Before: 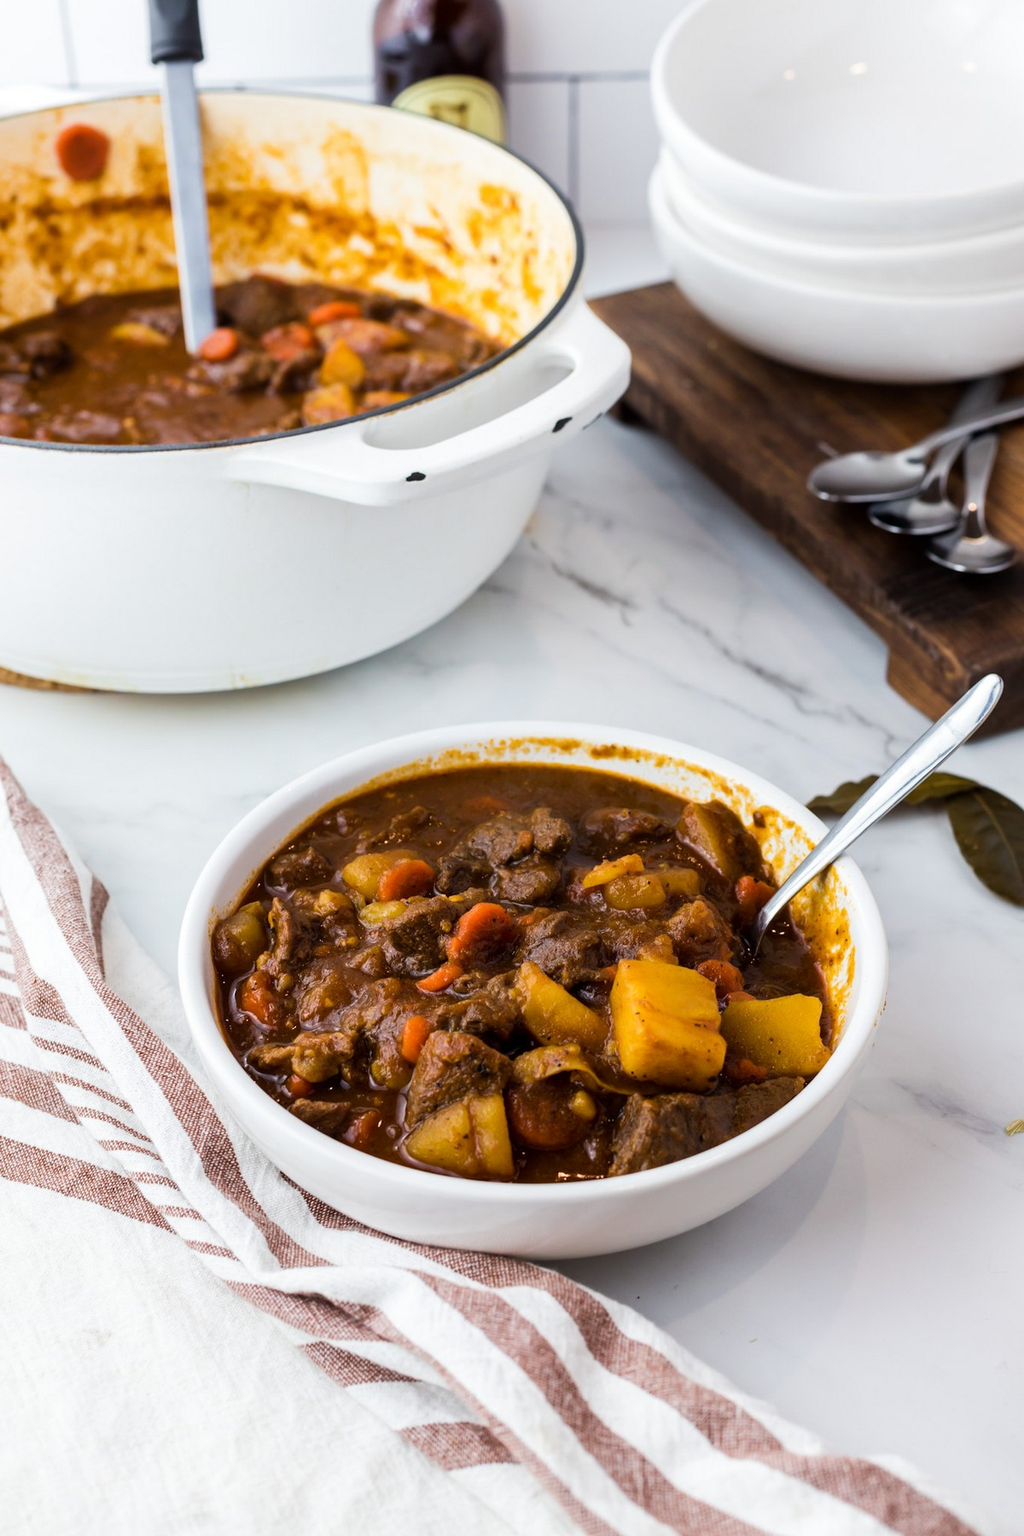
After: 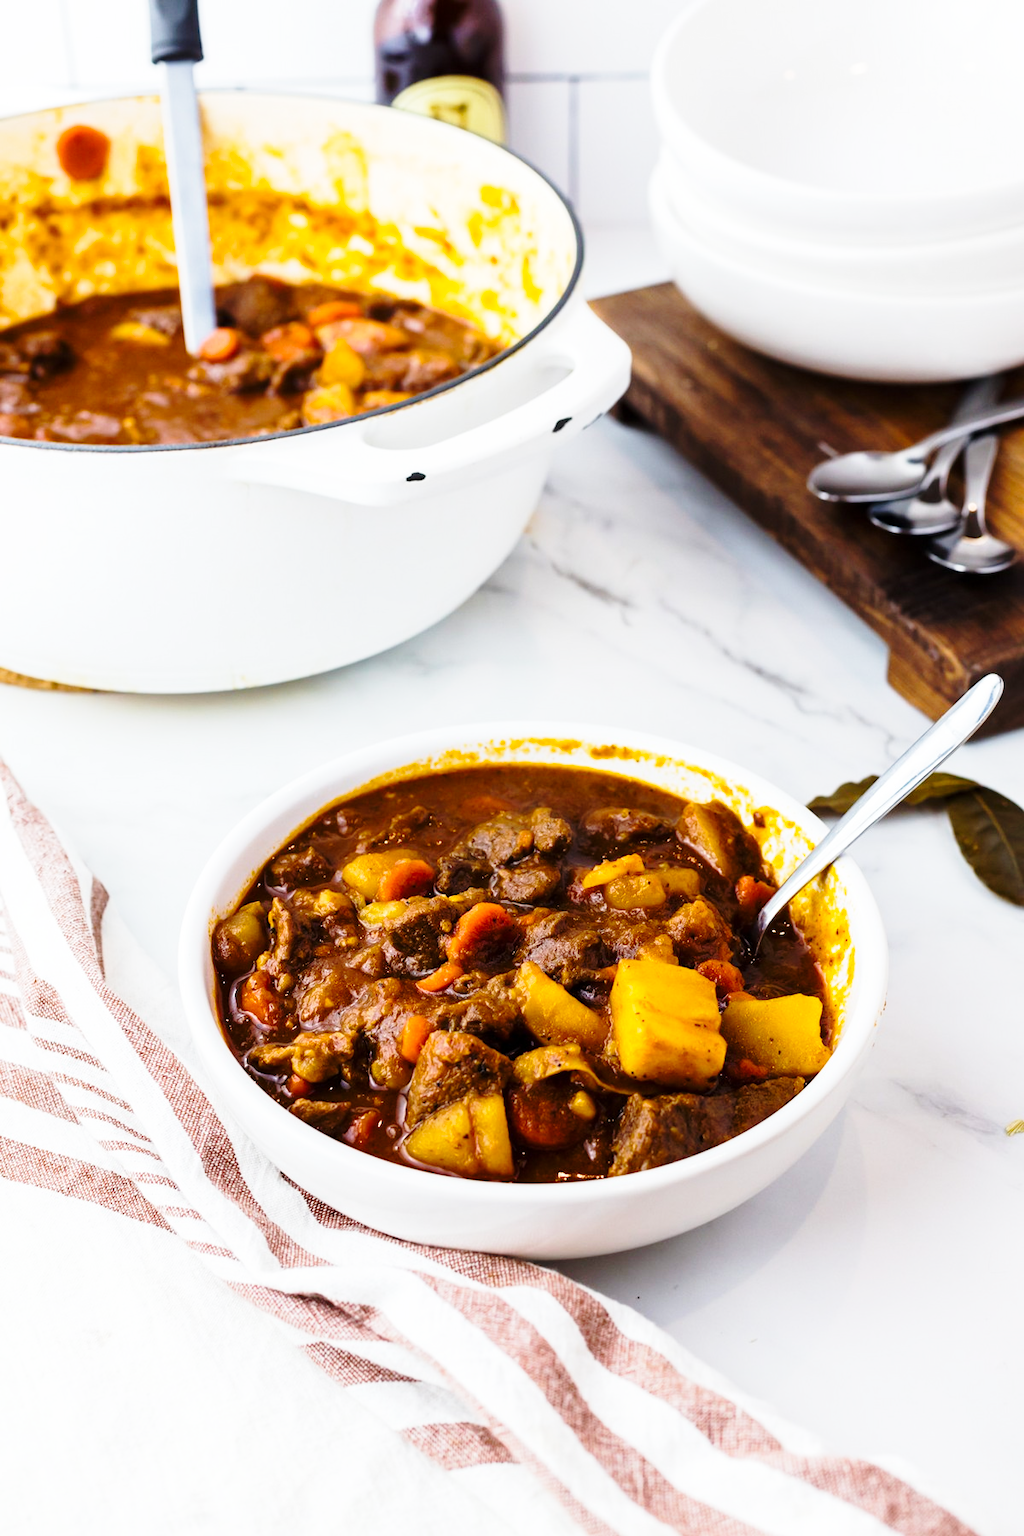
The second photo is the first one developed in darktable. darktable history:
base curve: curves: ch0 [(0, 0) (0.028, 0.03) (0.121, 0.232) (0.46, 0.748) (0.859, 0.968) (1, 1)], preserve colors none
color balance rgb: perceptual saturation grading › global saturation 10%, global vibrance 10%
rotate and perspective: crop left 0, crop top 0
